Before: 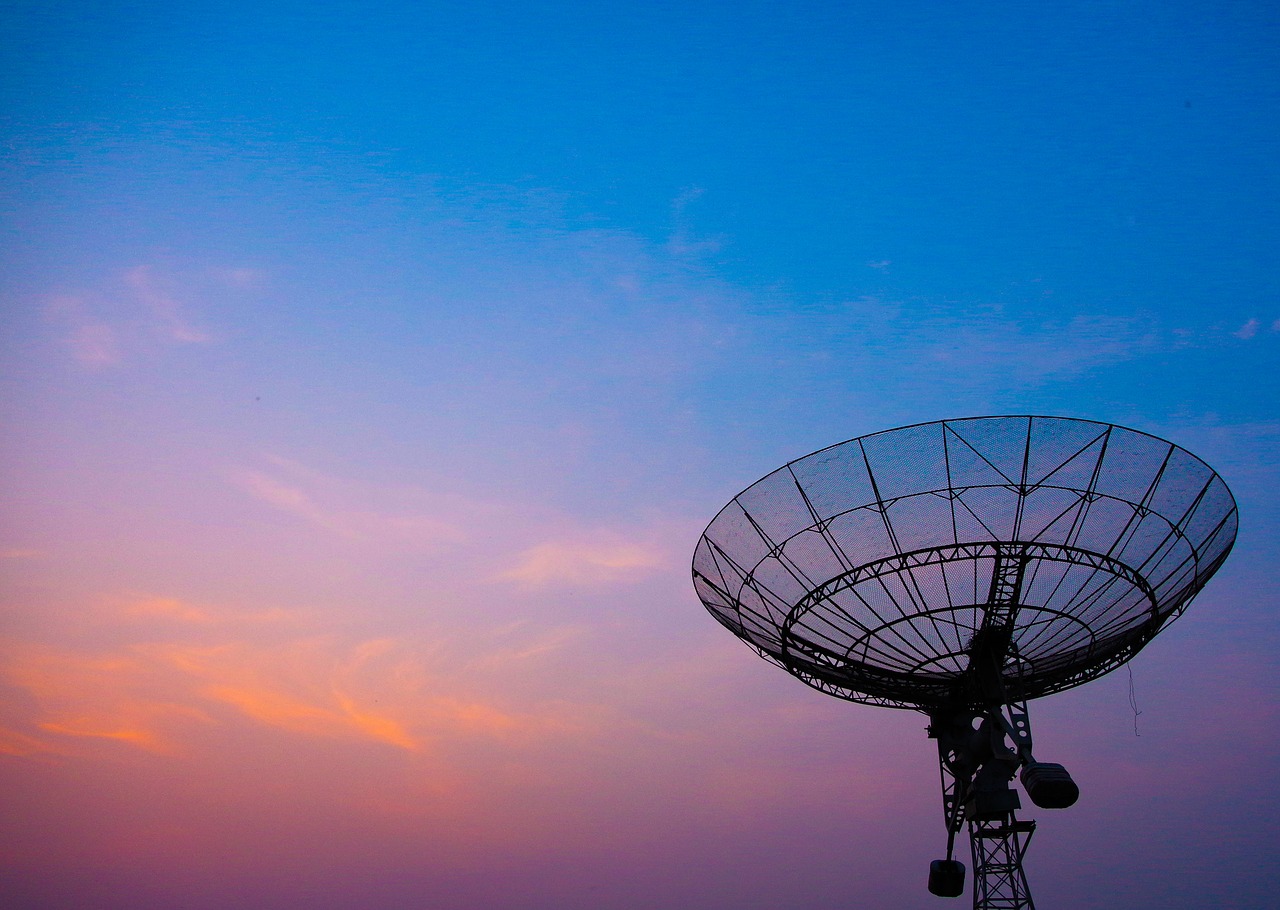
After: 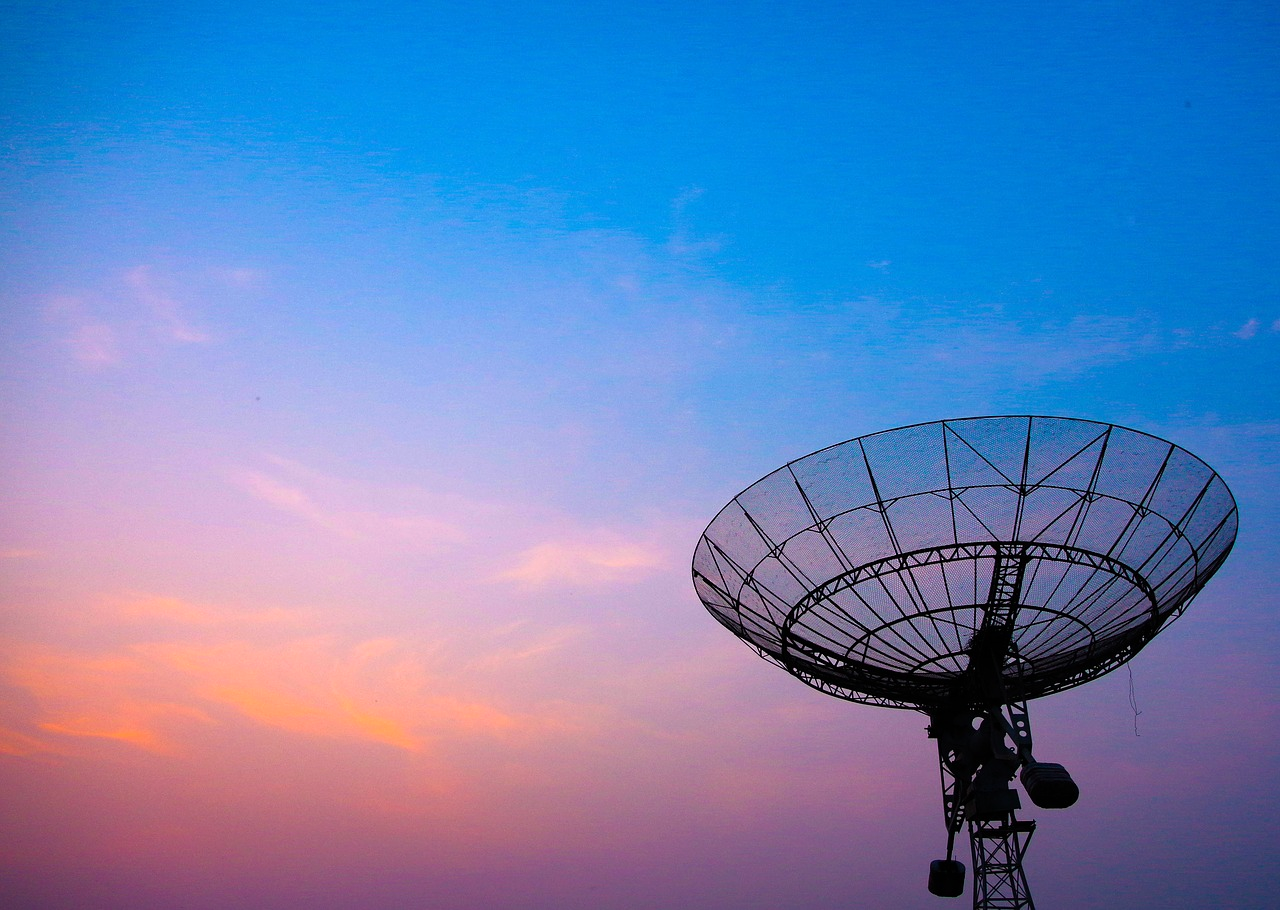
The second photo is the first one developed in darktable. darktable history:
tone equalizer: -8 EV -0.456 EV, -7 EV -0.416 EV, -6 EV -0.32 EV, -5 EV -0.201 EV, -3 EV 0.232 EV, -2 EV 0.343 EV, -1 EV 0.367 EV, +0 EV 0.394 EV
